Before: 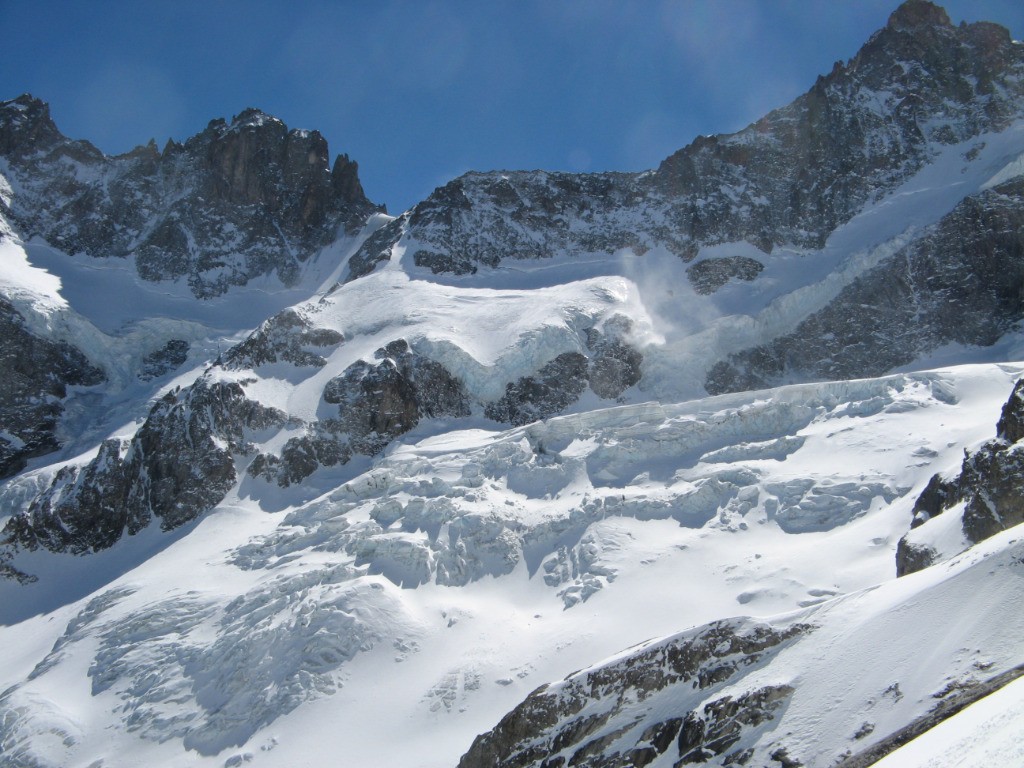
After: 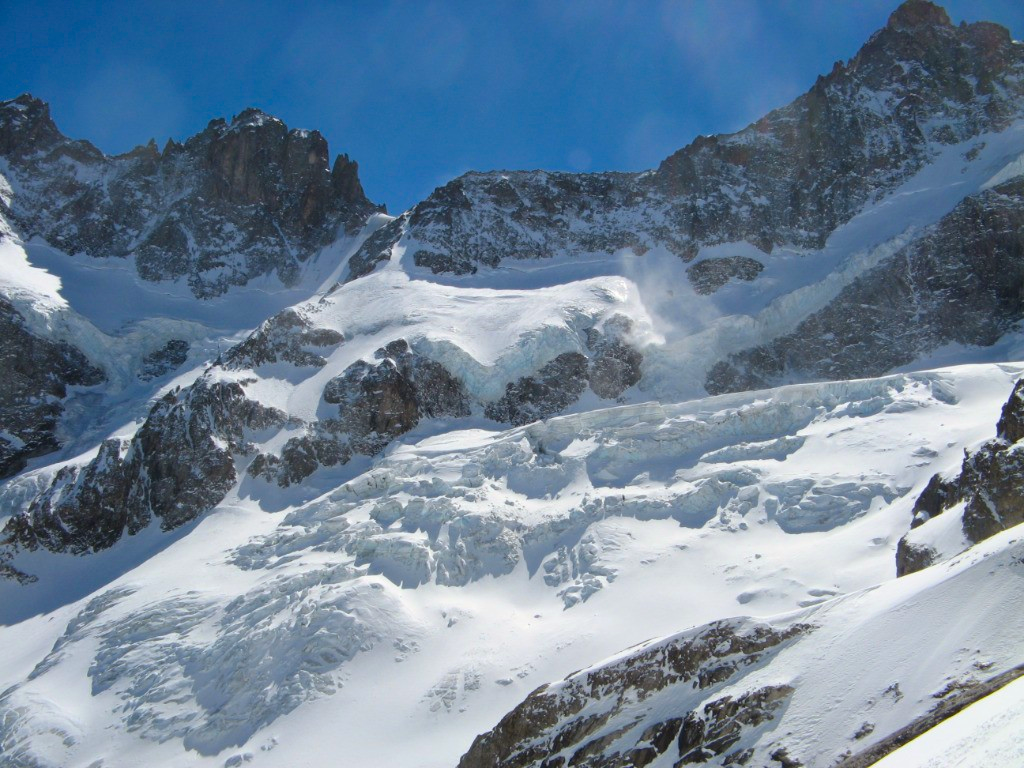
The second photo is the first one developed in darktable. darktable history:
color balance rgb: power › chroma 0.658%, power › hue 60°, perceptual saturation grading › global saturation 29.551%, global vibrance 20%
